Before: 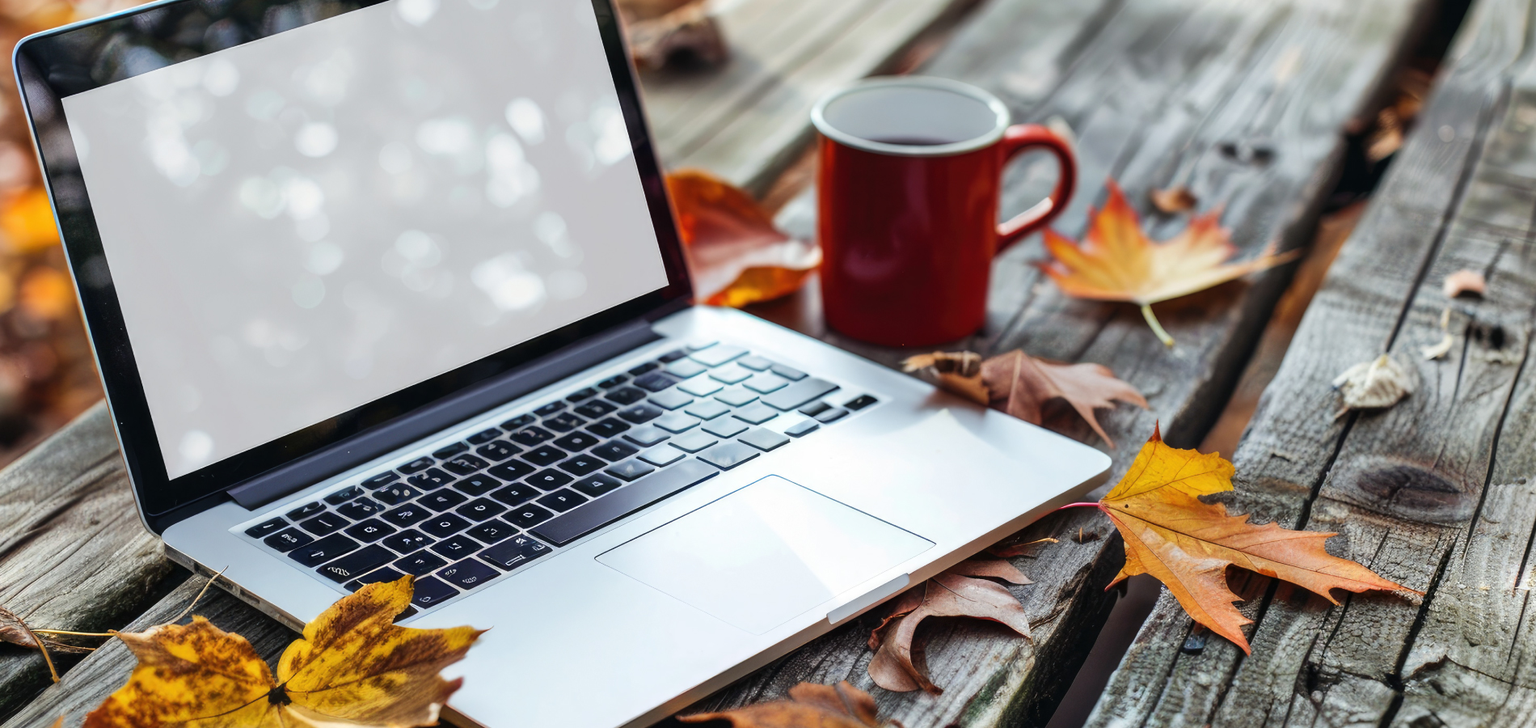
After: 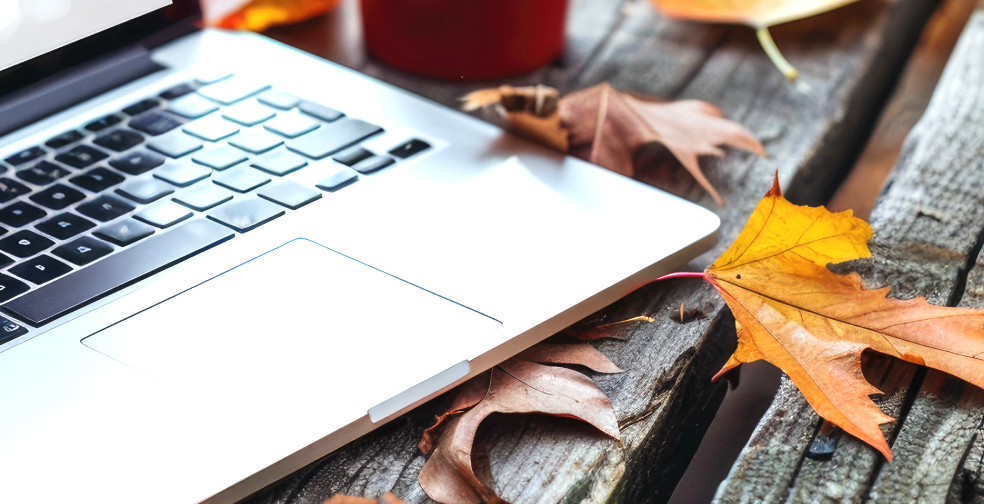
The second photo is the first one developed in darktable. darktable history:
crop: left 34.479%, top 38.822%, right 13.718%, bottom 5.172%
exposure: black level correction 0, exposure 0.5 EV, compensate highlight preservation false
